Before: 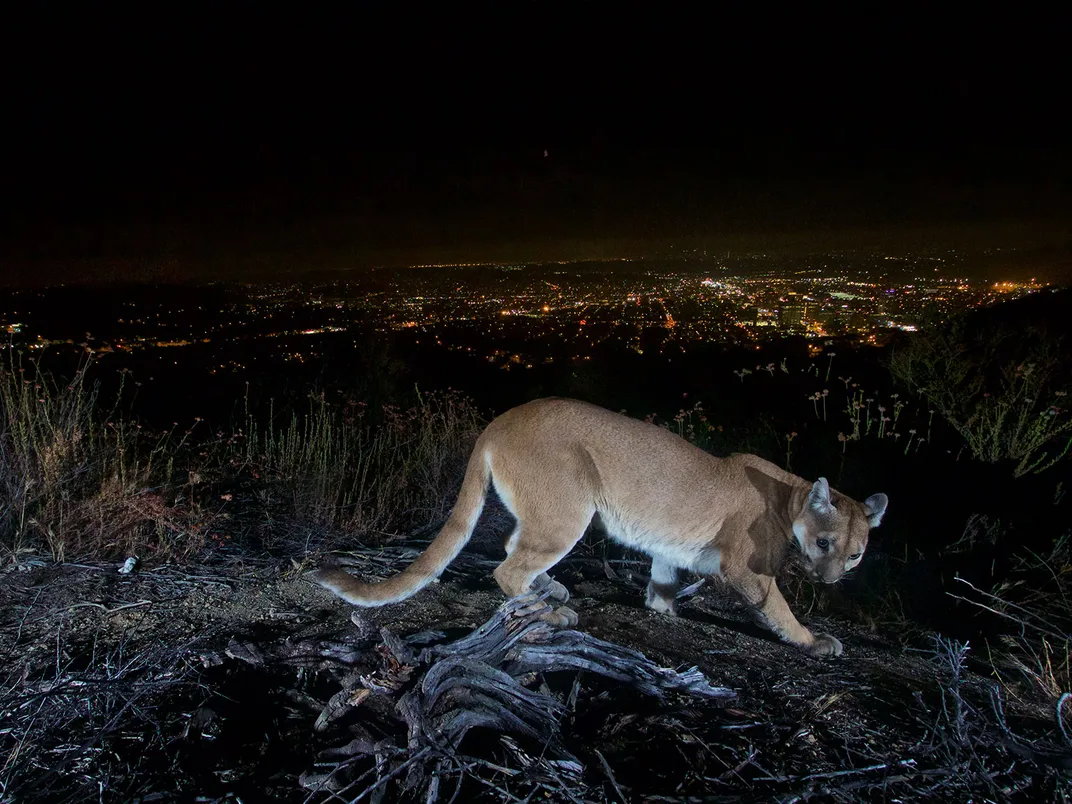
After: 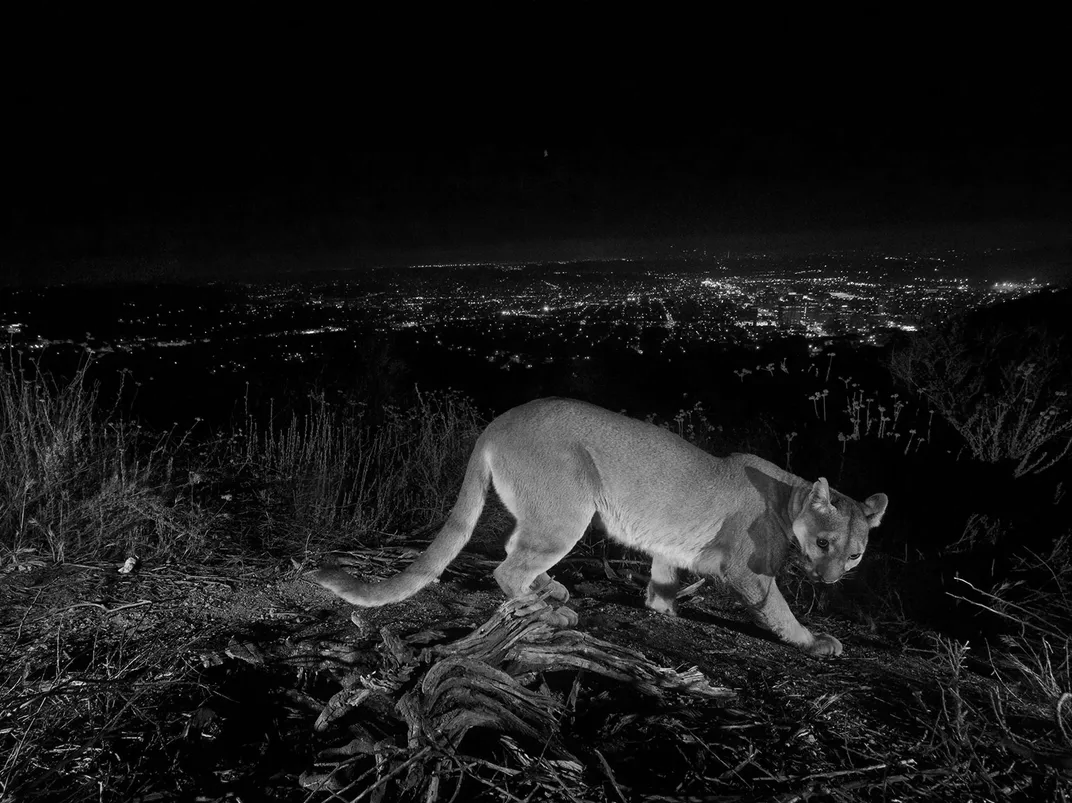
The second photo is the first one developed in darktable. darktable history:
color zones: curves: ch1 [(0, -0.394) (0.143, -0.394) (0.286, -0.394) (0.429, -0.392) (0.571, -0.391) (0.714, -0.391) (0.857, -0.391) (1, -0.394)]
crop: bottom 0.064%
